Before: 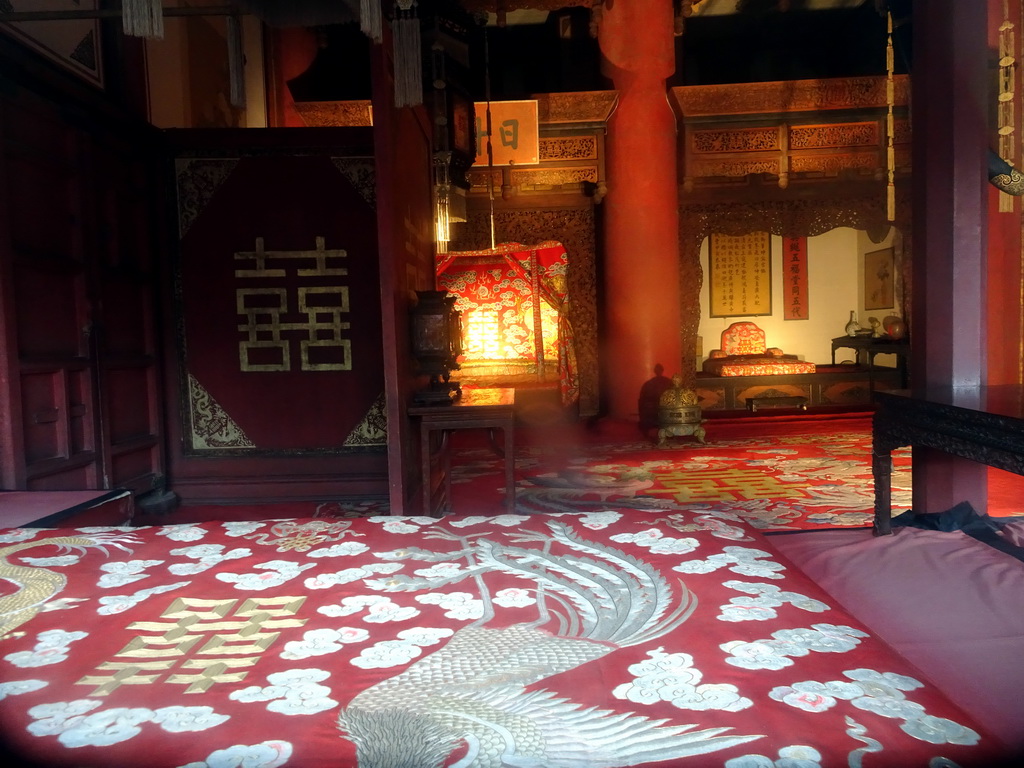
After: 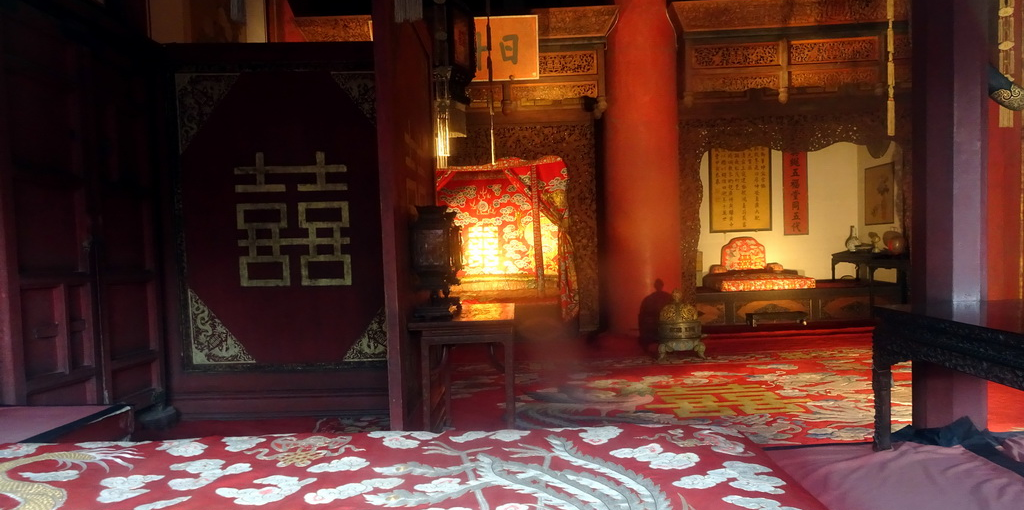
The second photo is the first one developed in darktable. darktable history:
crop: top 11.159%, bottom 22.371%
